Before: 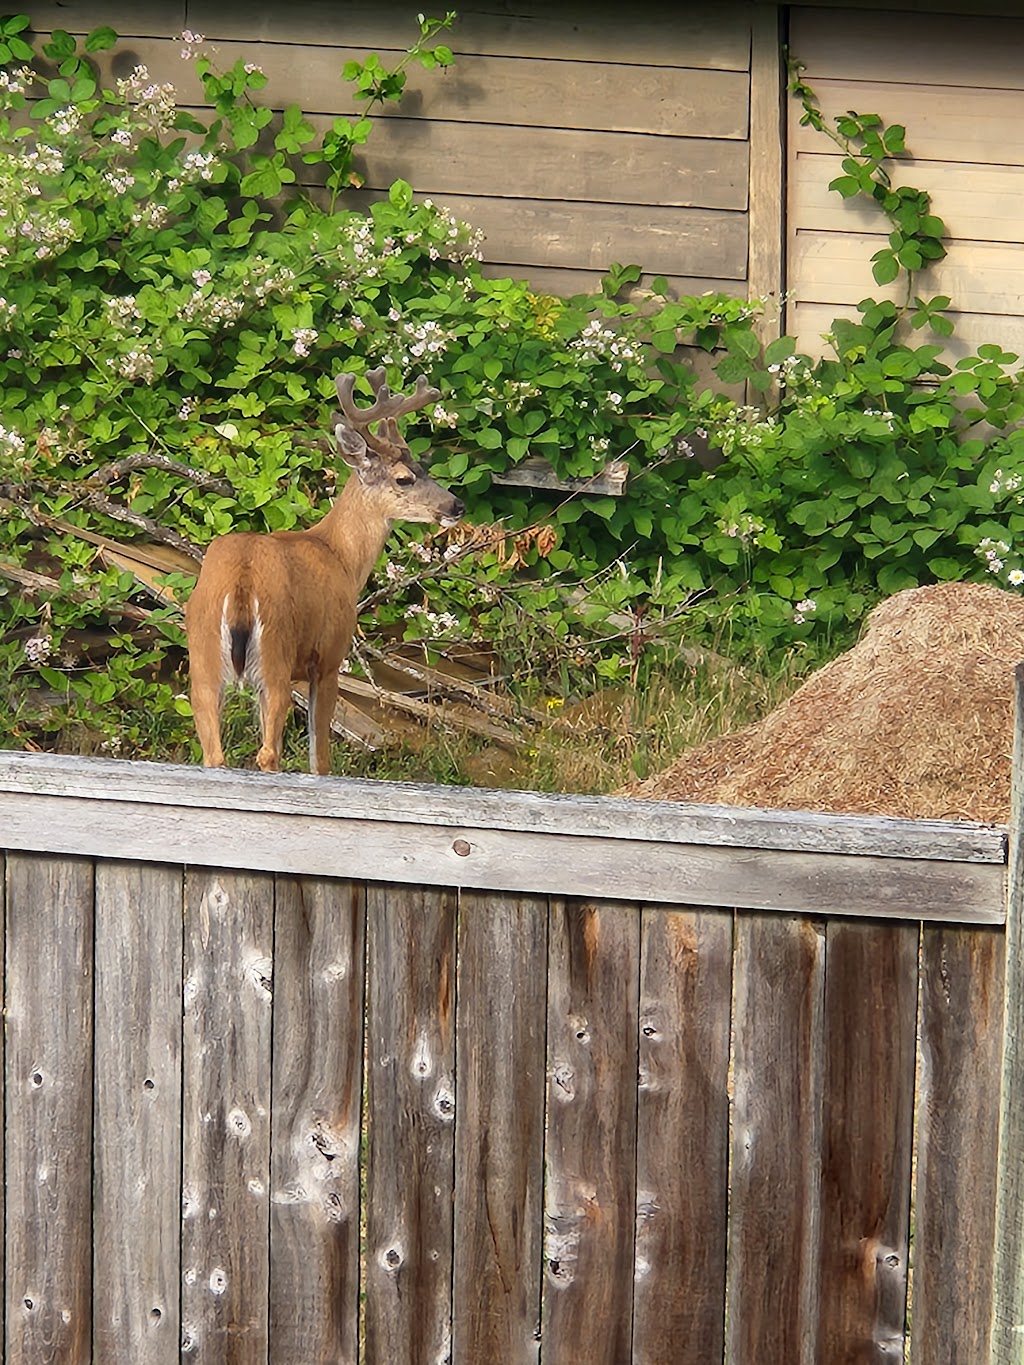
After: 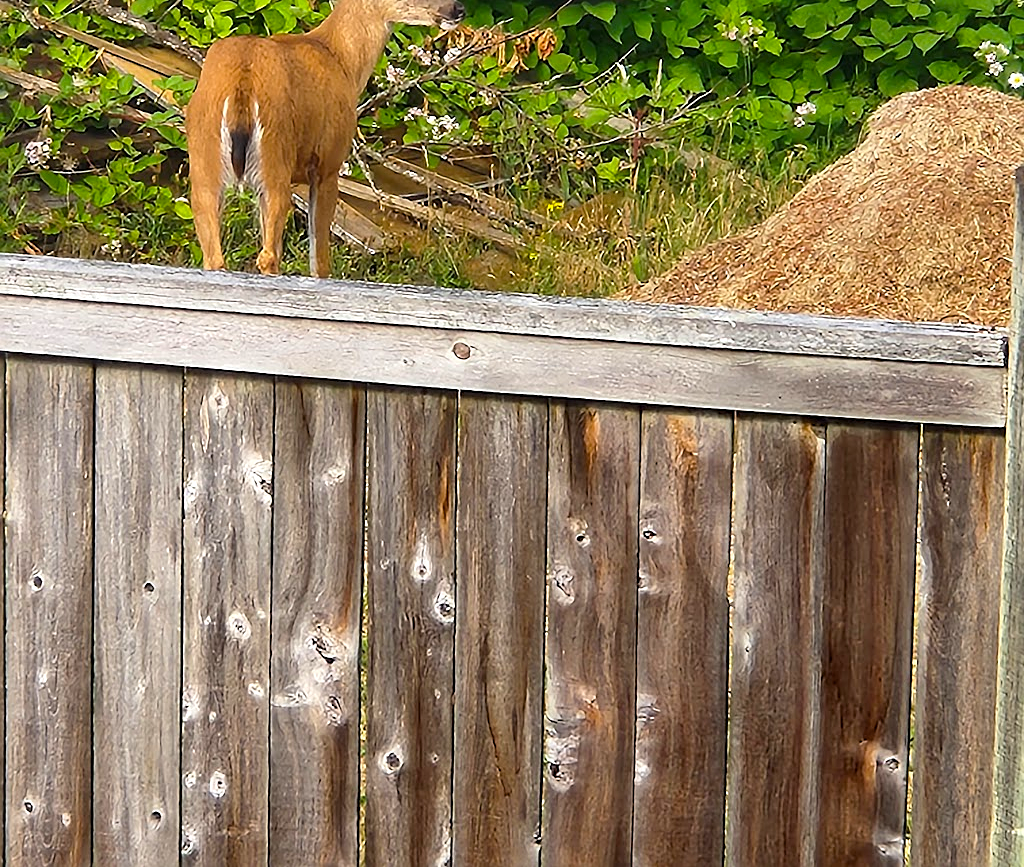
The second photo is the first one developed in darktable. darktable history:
color balance rgb: perceptual saturation grading › global saturation 20%, global vibrance 20%
crop and rotate: top 36.435%
exposure: exposure 0.161 EV, compensate highlight preservation false
sharpen: on, module defaults
